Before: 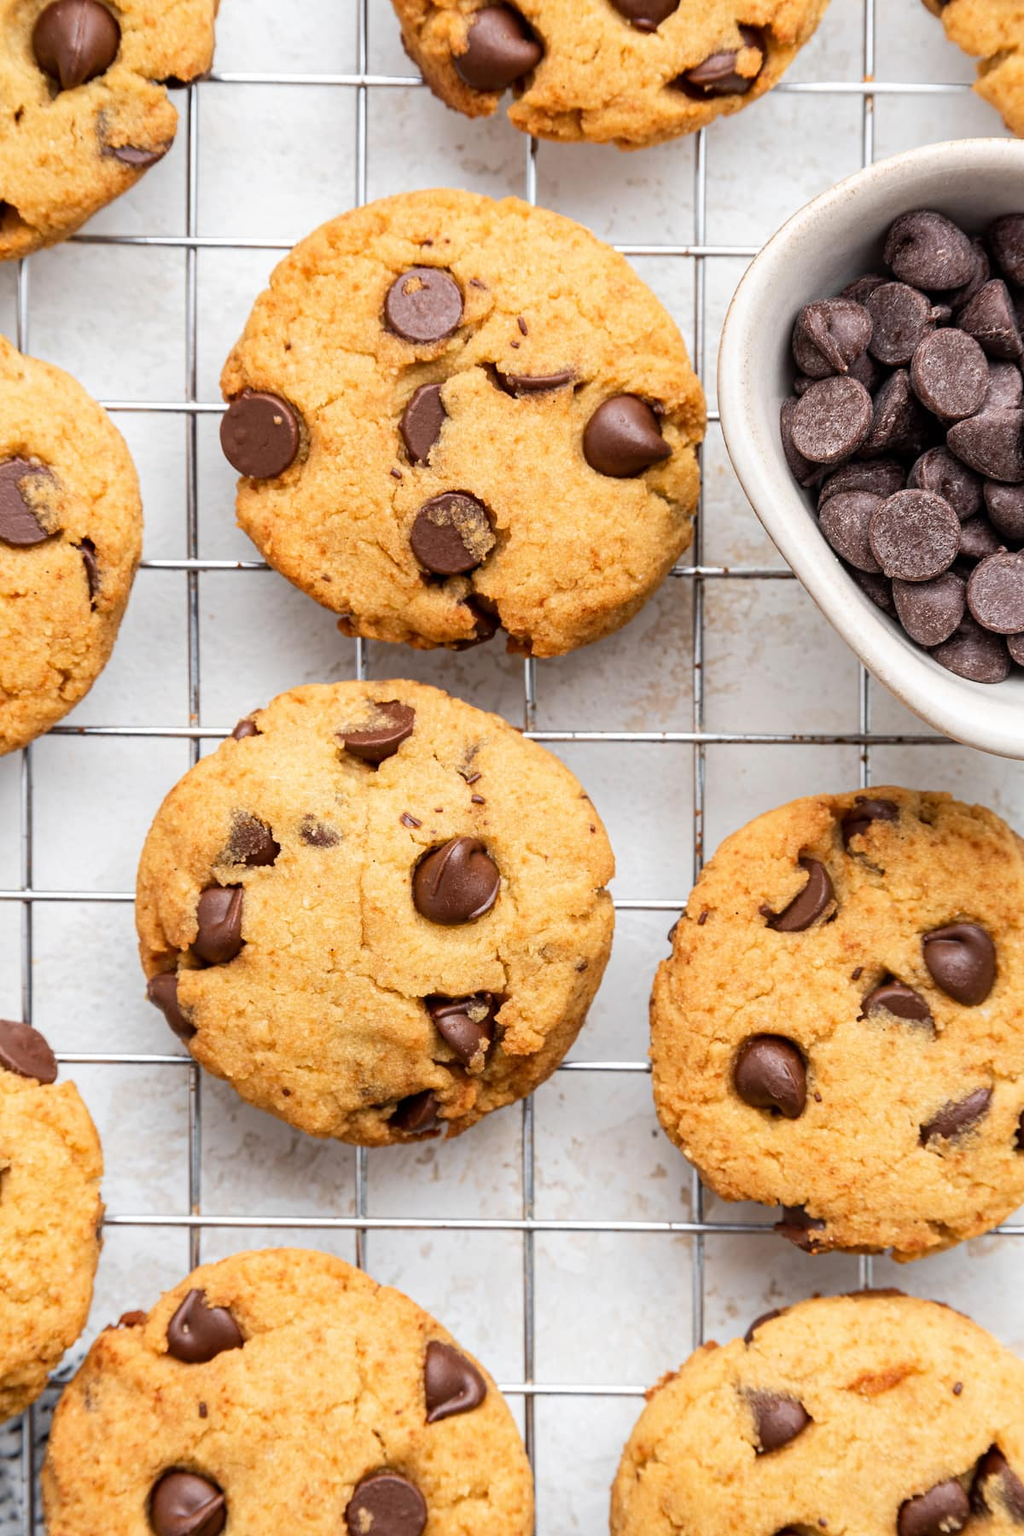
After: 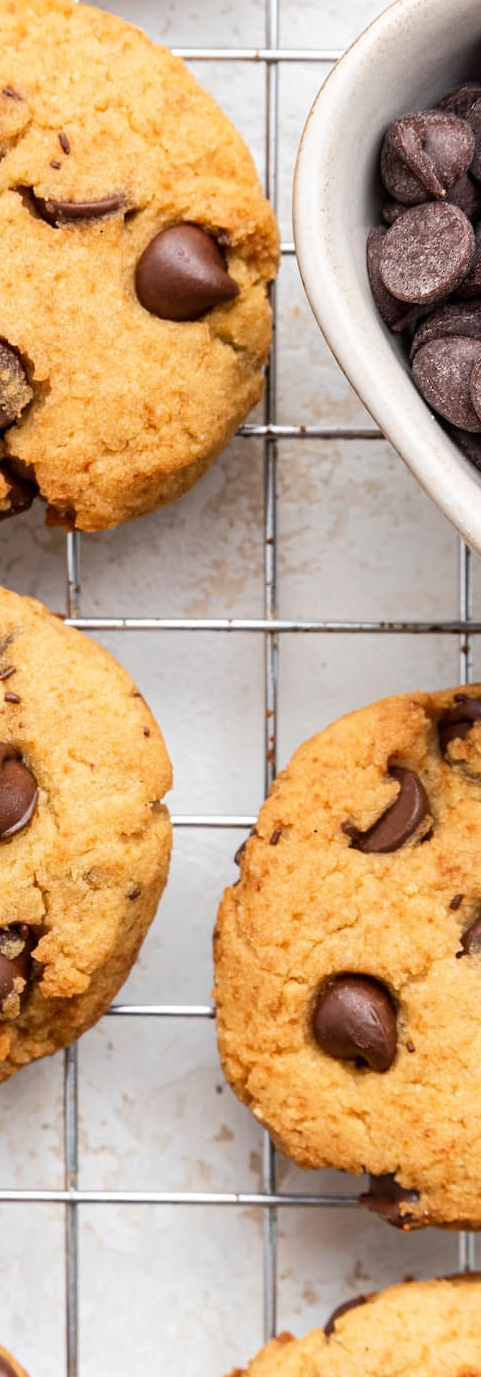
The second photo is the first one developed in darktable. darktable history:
crop: left 45.739%, top 13.306%, right 14.121%, bottom 10.143%
